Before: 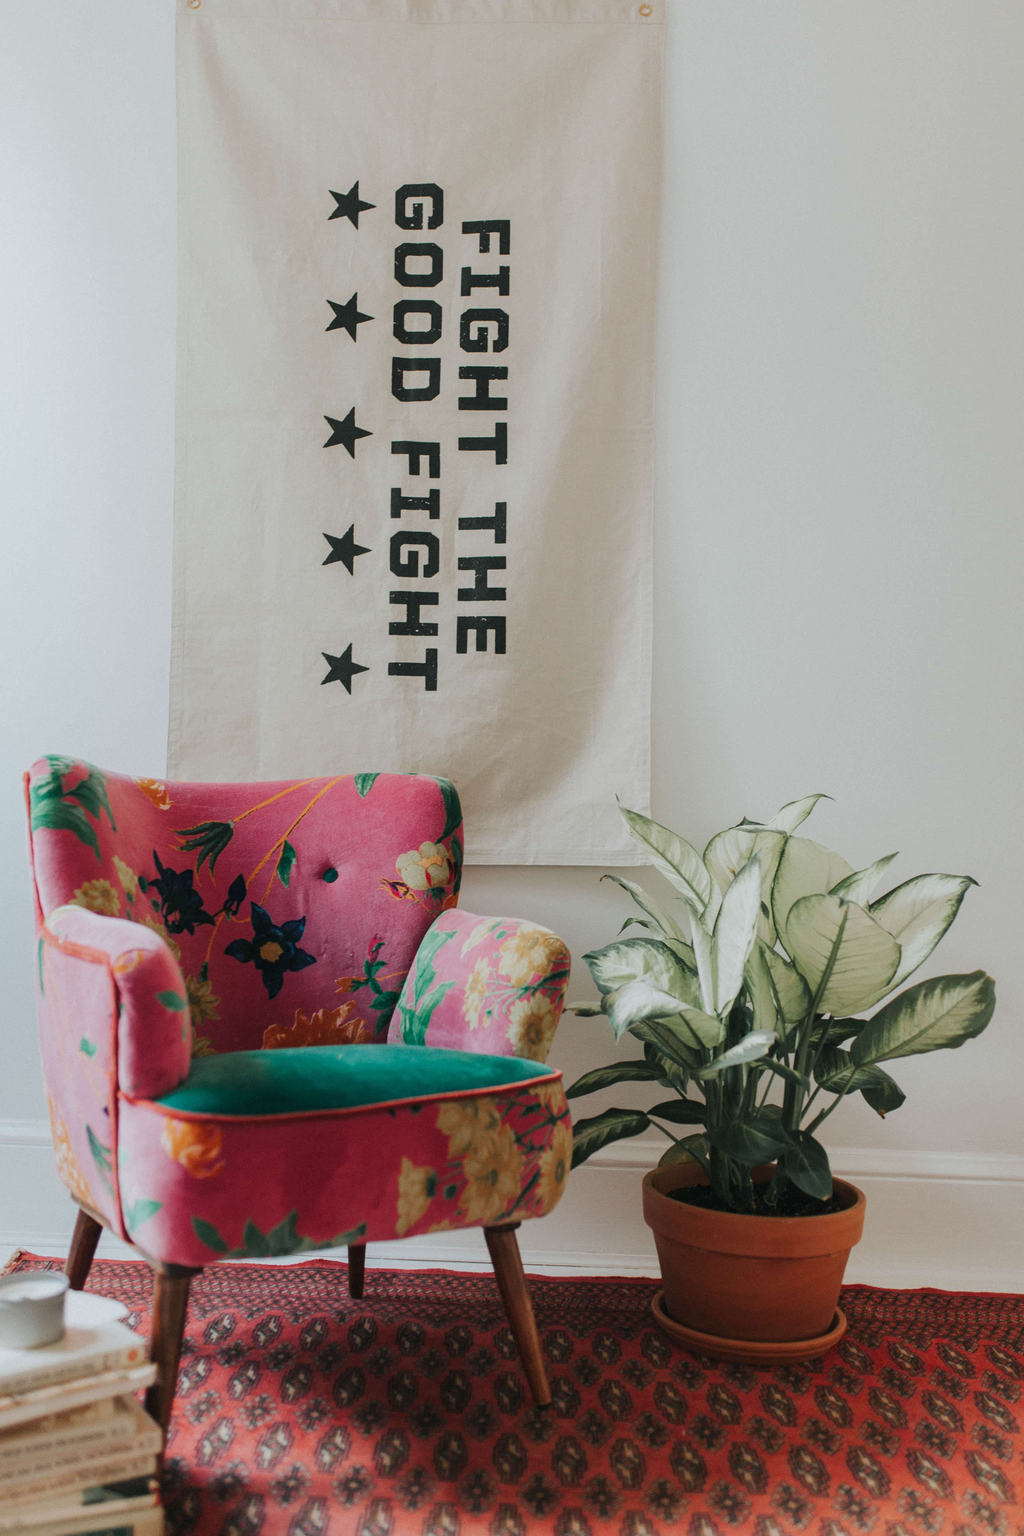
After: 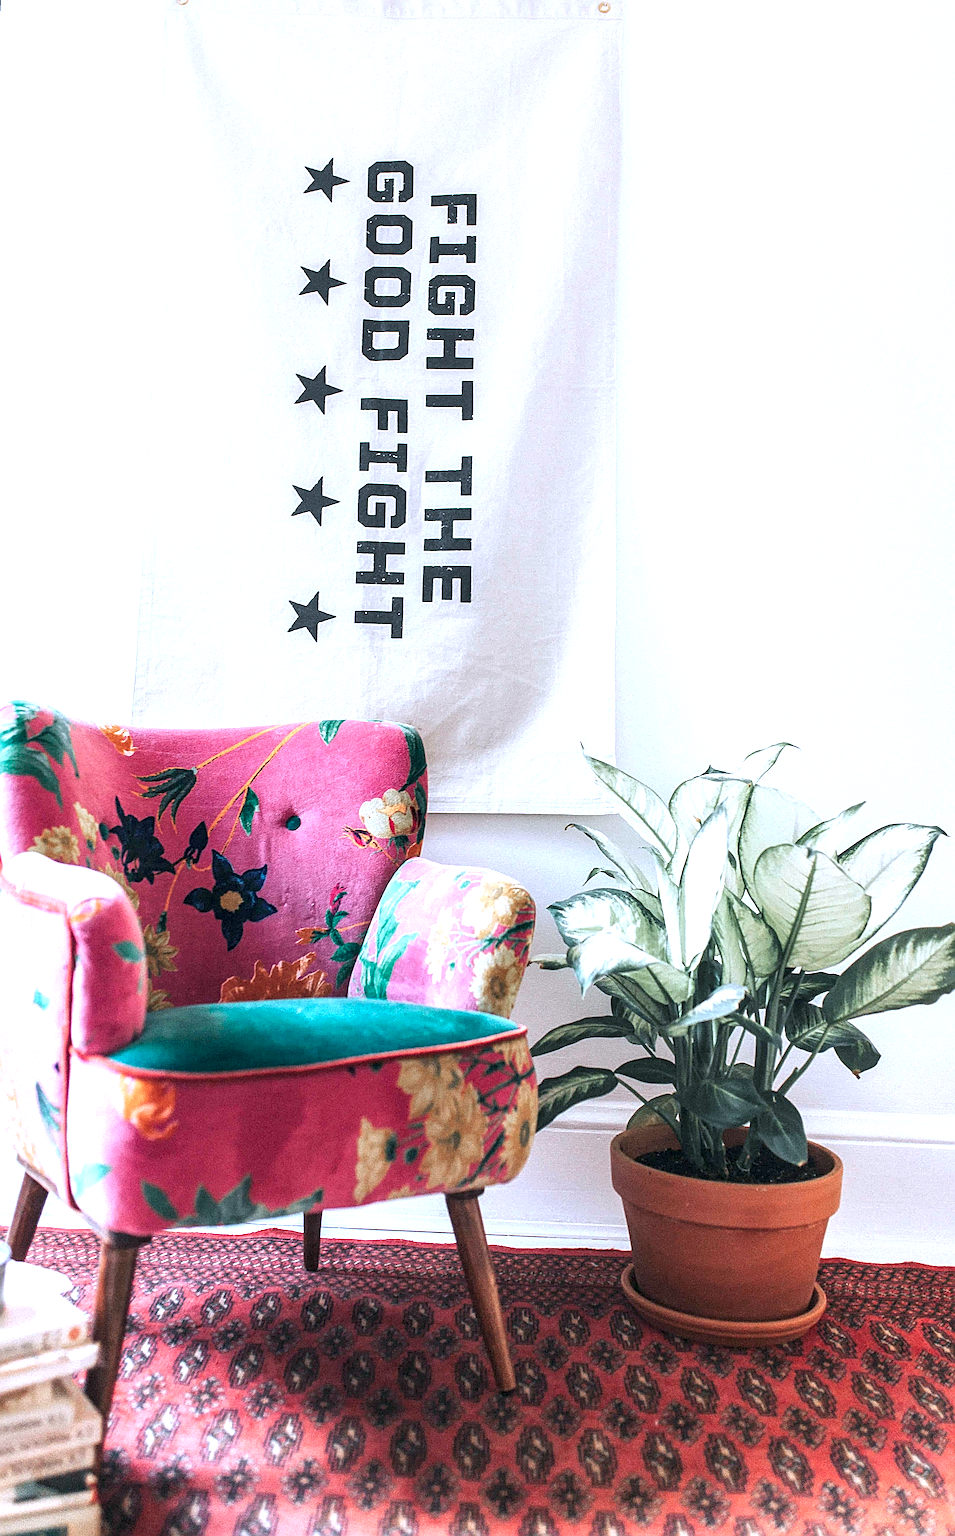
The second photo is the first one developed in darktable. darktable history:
rotate and perspective: rotation 0.215°, lens shift (vertical) -0.139, crop left 0.069, crop right 0.939, crop top 0.002, crop bottom 0.996
color calibration: illuminant as shot in camera, x 0.37, y 0.382, temperature 4313.32 K
local contrast: highlights 40%, shadows 60%, detail 136%, midtone range 0.514
white balance: red 0.984, blue 1.059
sharpen: radius 3.69, amount 0.928
exposure: black level correction 0, exposure 1.3 EV, compensate exposure bias true, compensate highlight preservation false
